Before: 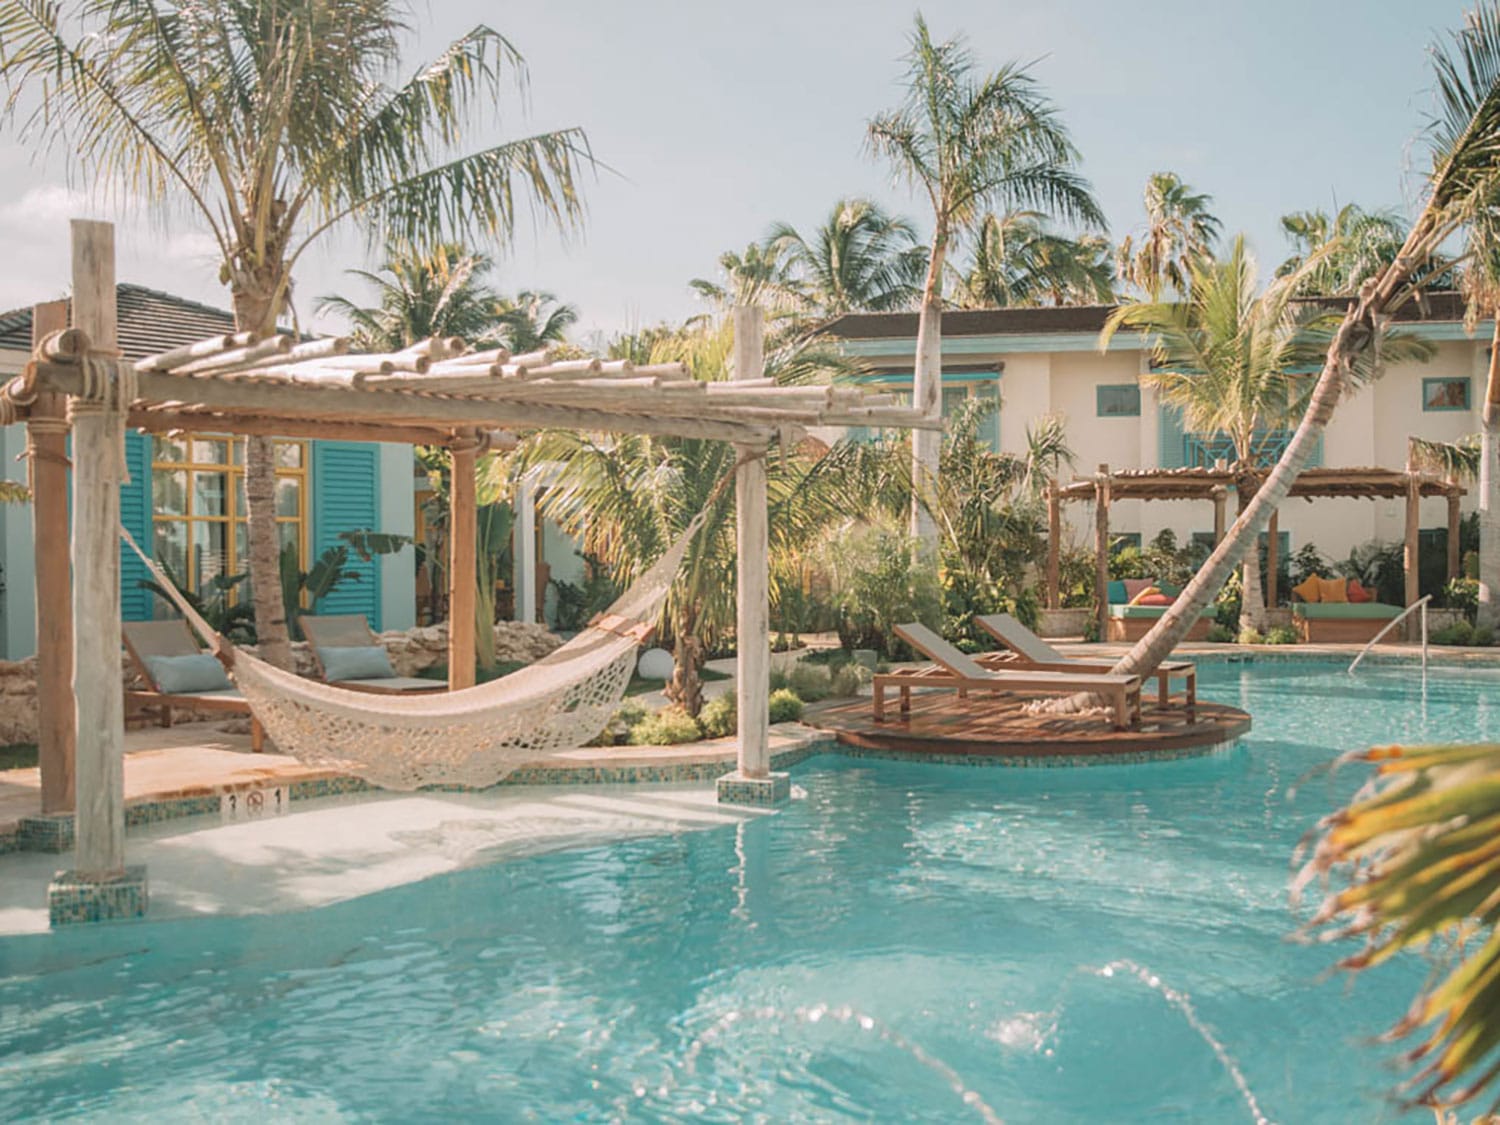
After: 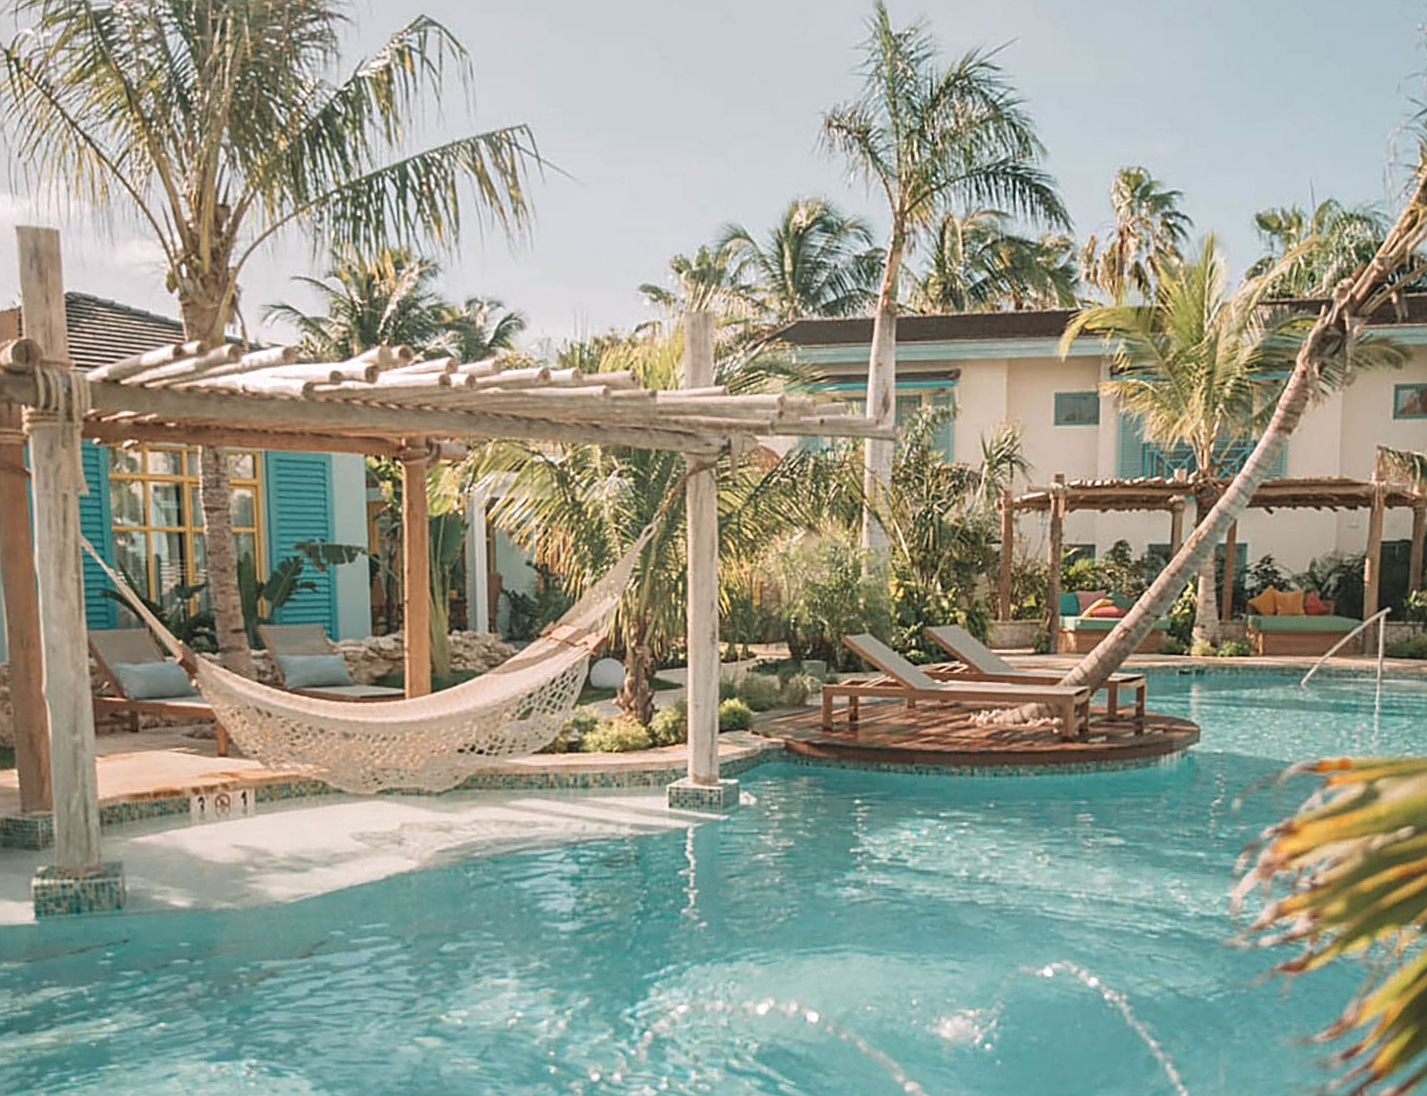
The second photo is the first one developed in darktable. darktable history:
local contrast: mode bilateral grid, contrast 20, coarseness 50, detail 120%, midtone range 0.2
rotate and perspective: rotation 0.074°, lens shift (vertical) 0.096, lens shift (horizontal) -0.041, crop left 0.043, crop right 0.952, crop top 0.024, crop bottom 0.979
sharpen: on, module defaults
